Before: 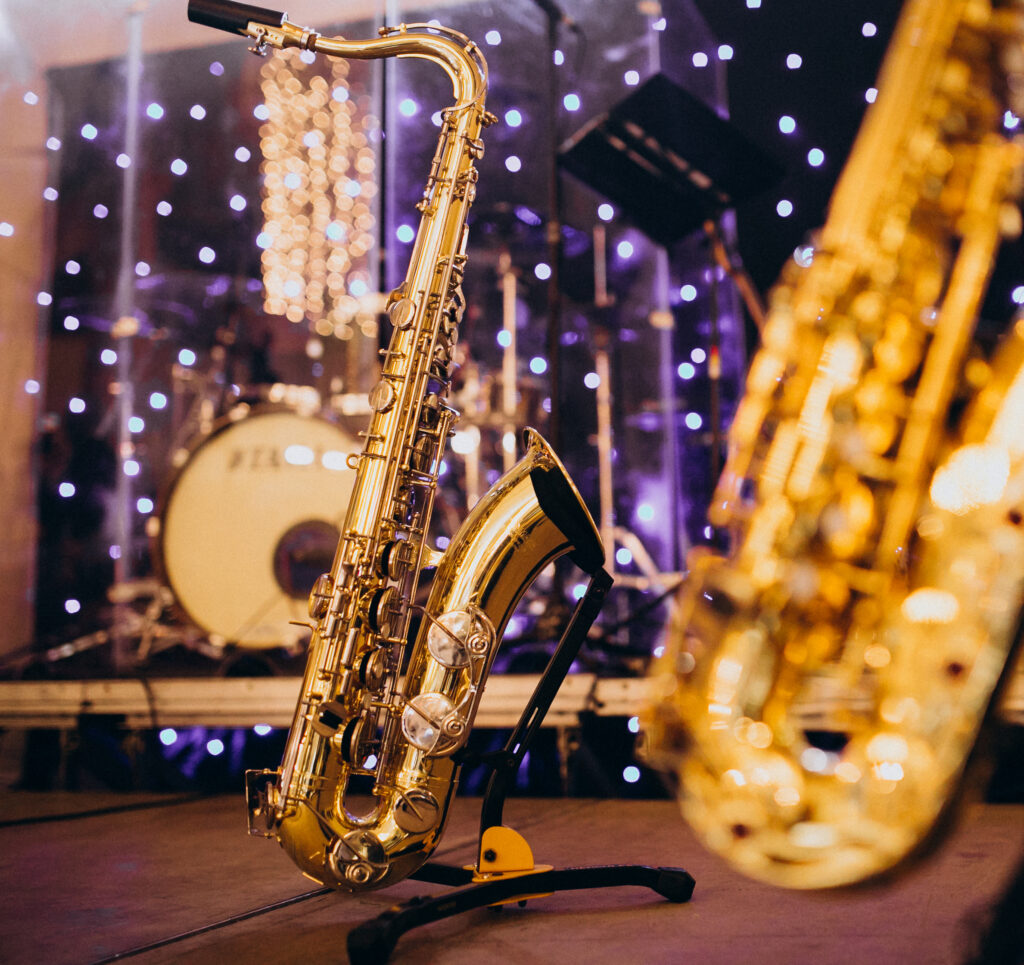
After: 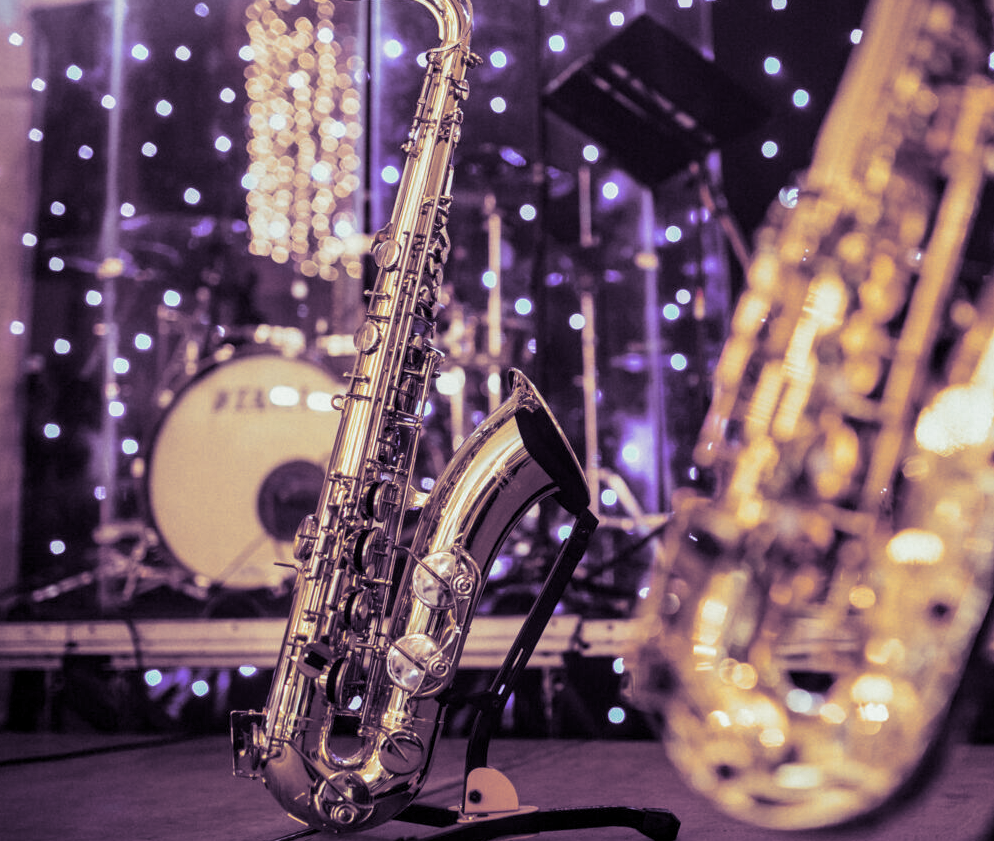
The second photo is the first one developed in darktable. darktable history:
crop: left 1.507%, top 6.147%, right 1.379%, bottom 6.637%
split-toning: shadows › hue 266.4°, shadows › saturation 0.4, highlights › hue 61.2°, highlights › saturation 0.3, compress 0%
white balance: red 0.925, blue 1.046
local contrast: on, module defaults
color balance rgb: perceptual saturation grading › global saturation 20%, perceptual saturation grading › highlights -25%, perceptual saturation grading › shadows 25%
